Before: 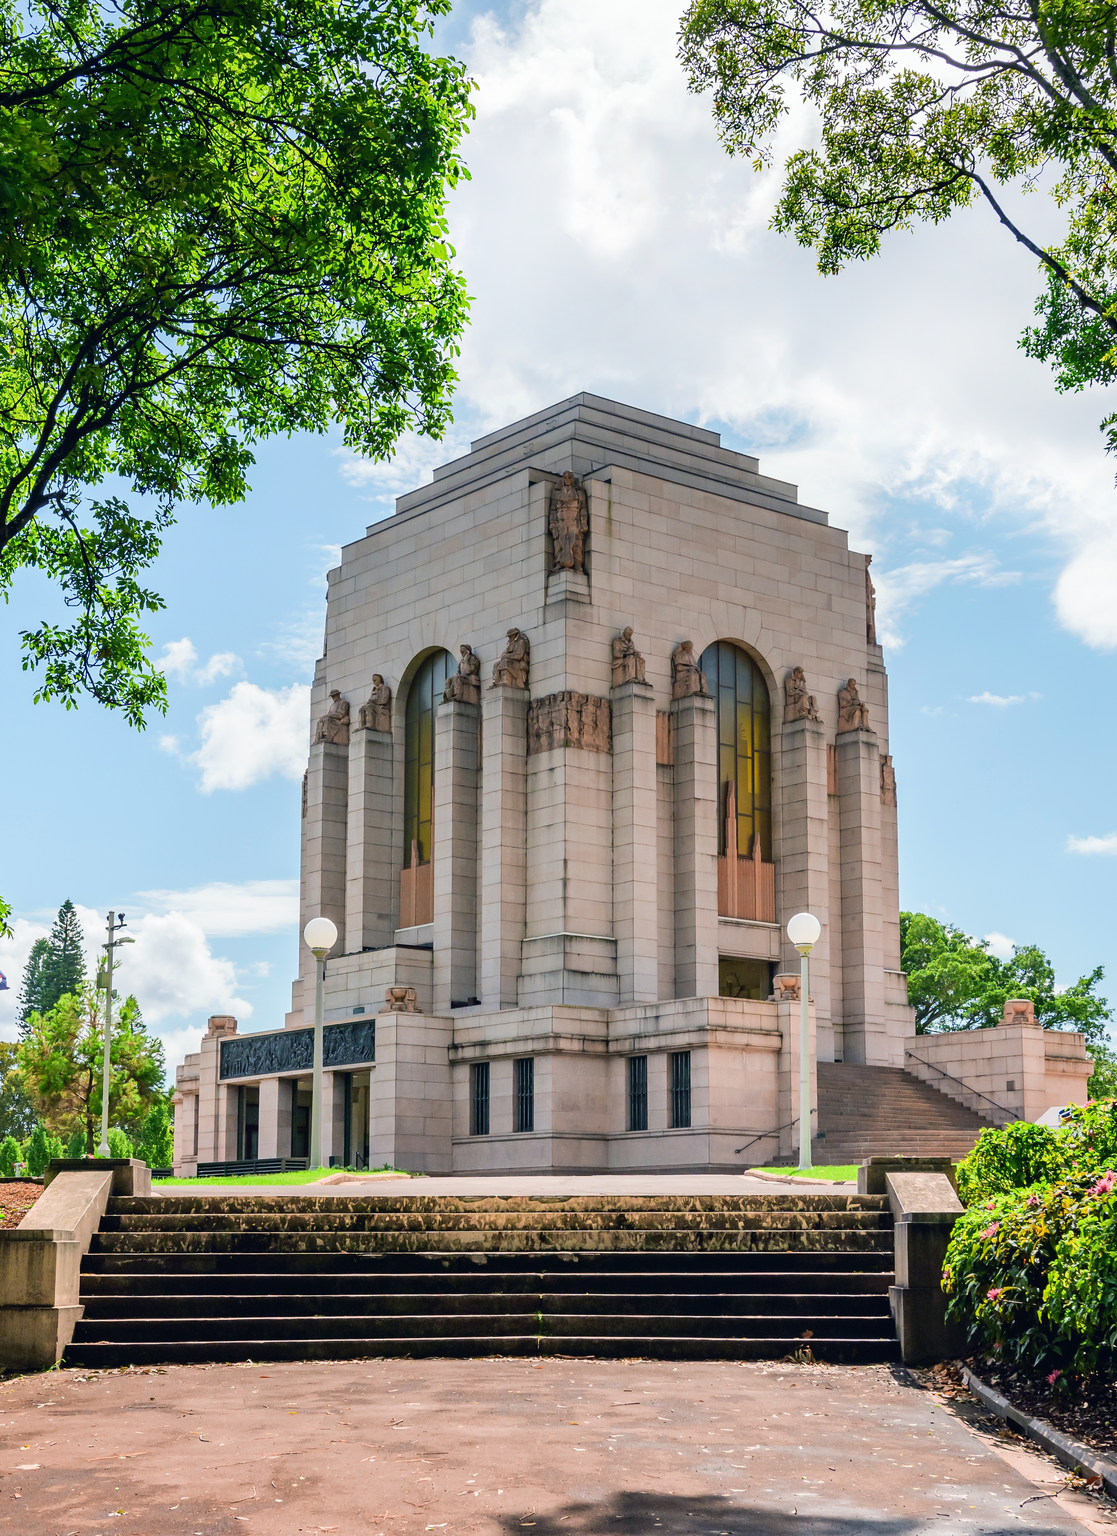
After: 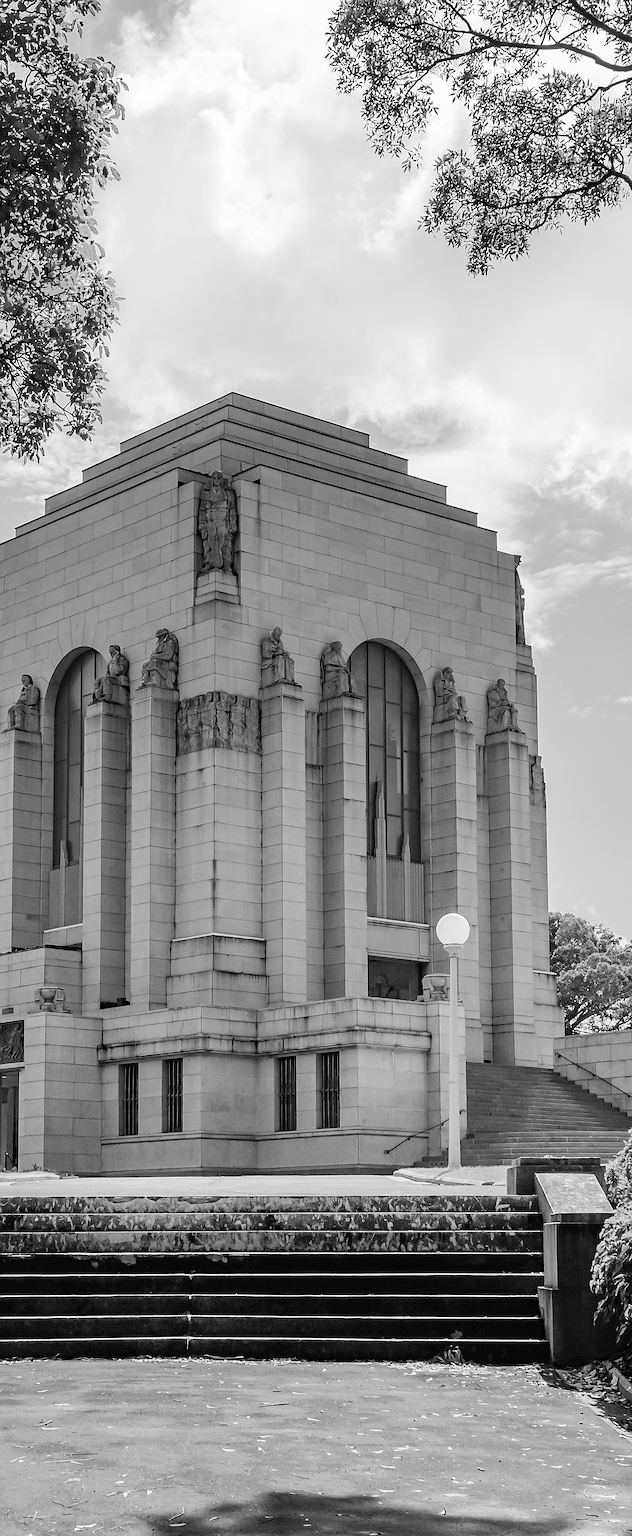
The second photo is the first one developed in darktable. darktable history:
sharpen: on, module defaults
crop: left 31.458%, top 0%, right 11.876%
haze removal: compatibility mode true, adaptive false
monochrome: size 1
